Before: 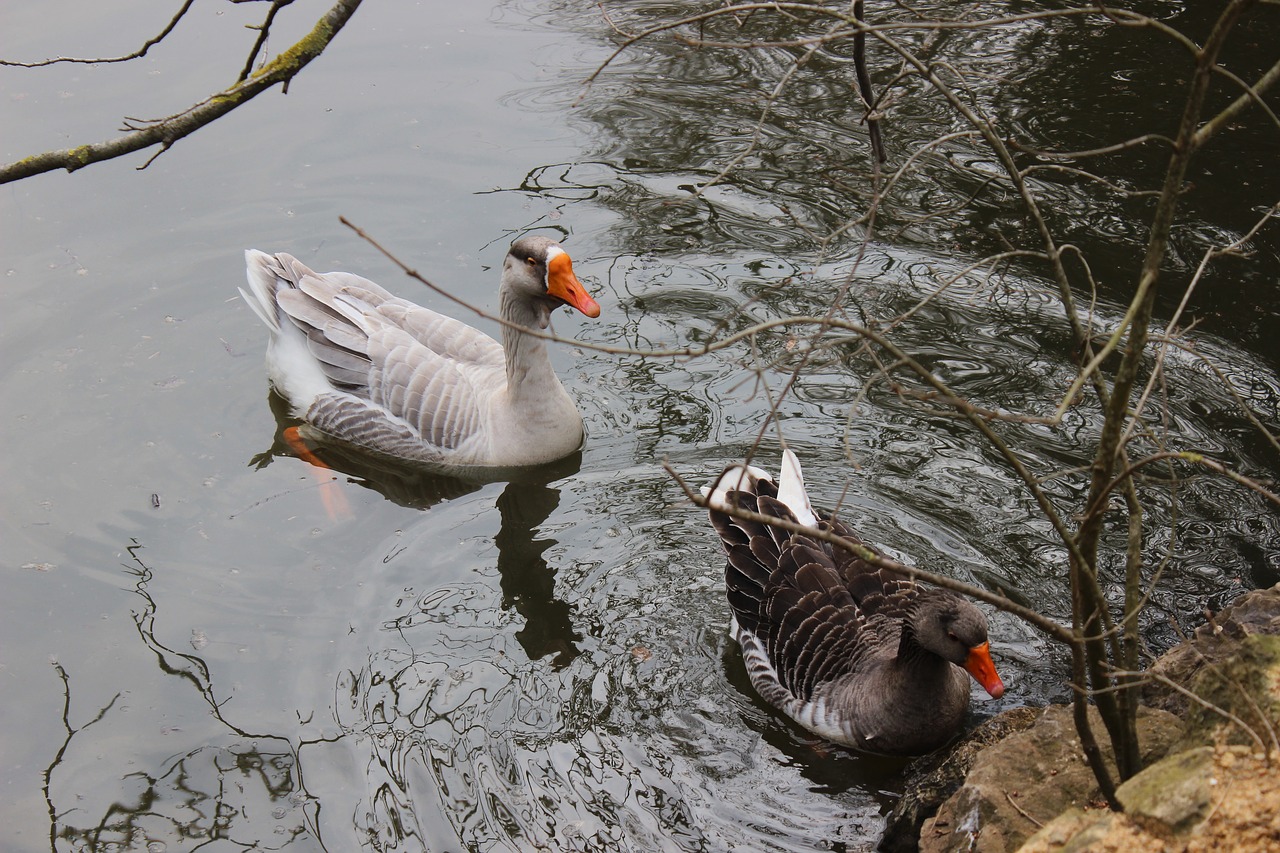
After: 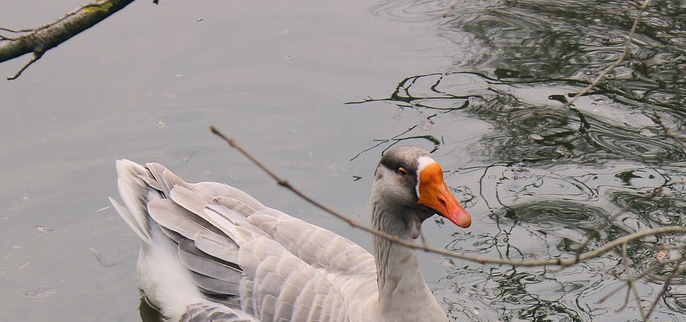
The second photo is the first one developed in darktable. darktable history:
color correction: highlights a* 5.38, highlights b* 5.3, shadows a* -4.26, shadows b* -5.11
crop: left 10.121%, top 10.631%, right 36.218%, bottom 51.526%
